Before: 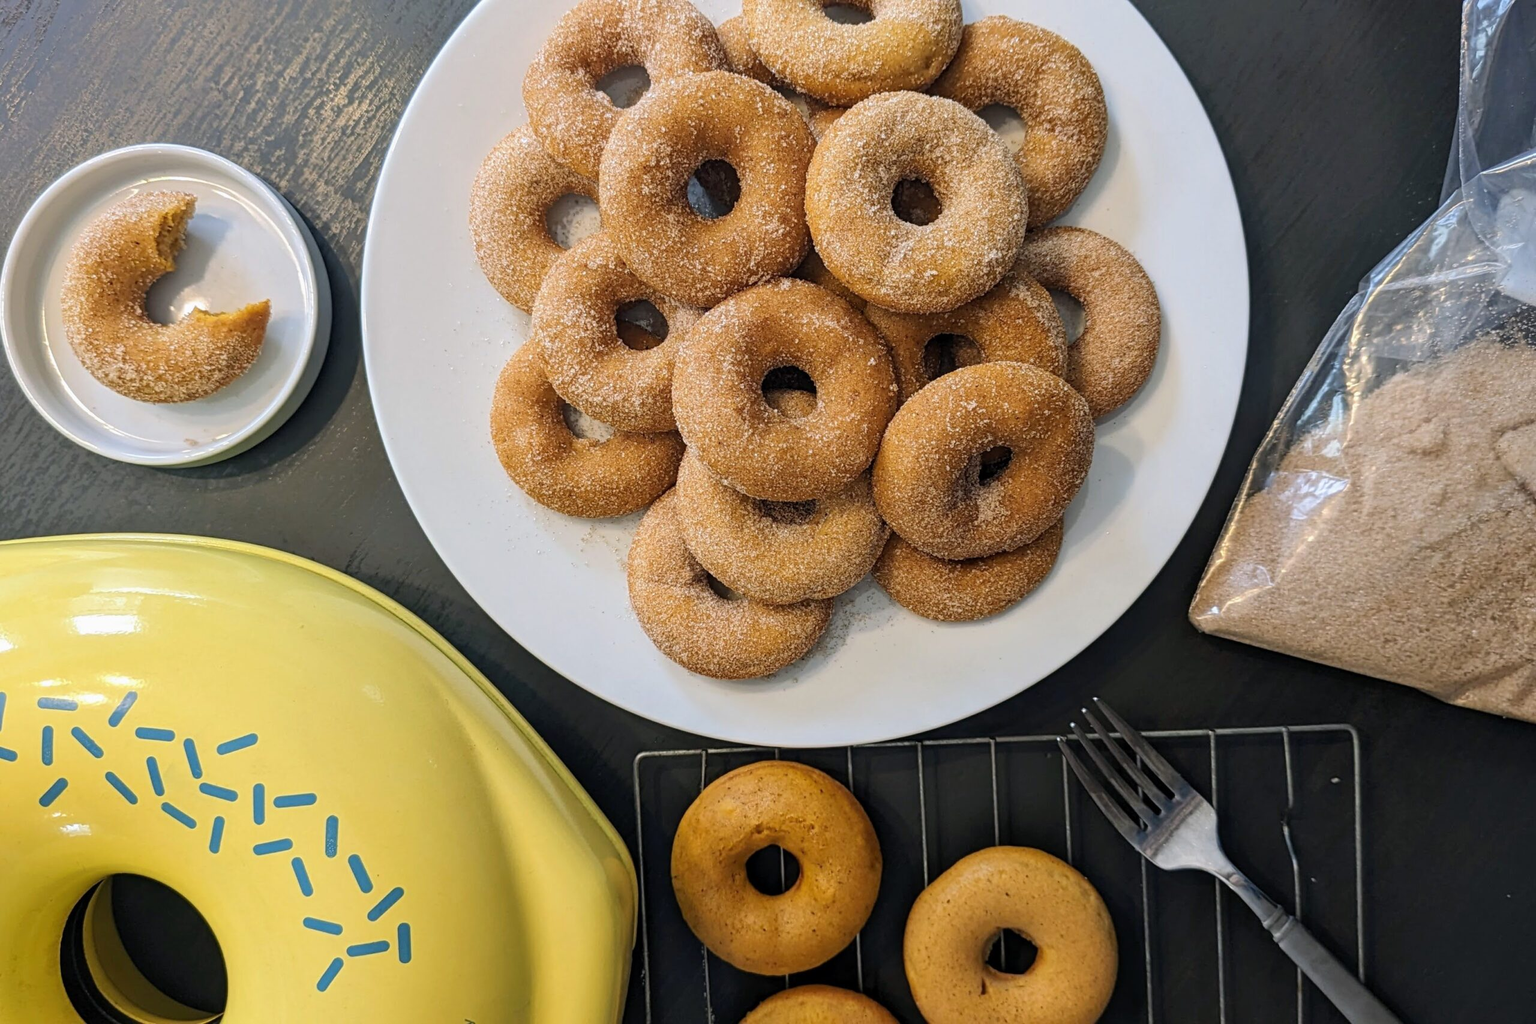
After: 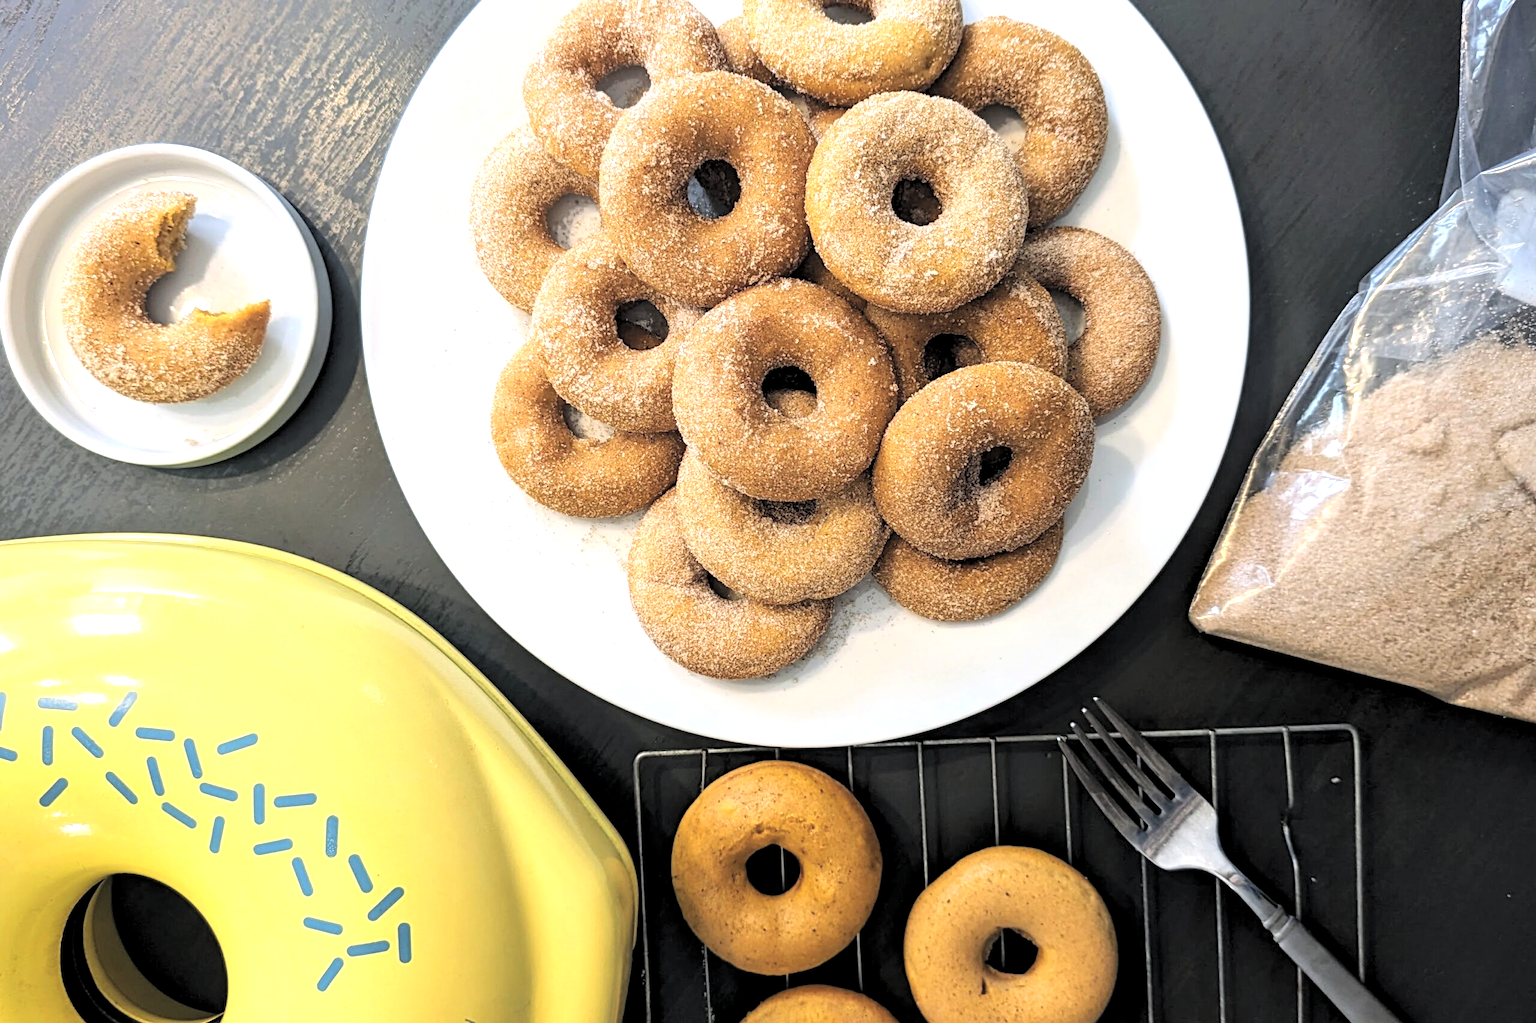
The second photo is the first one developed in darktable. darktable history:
levels: levels [0.129, 0.519, 0.867]
contrast brightness saturation: brightness 0.277
